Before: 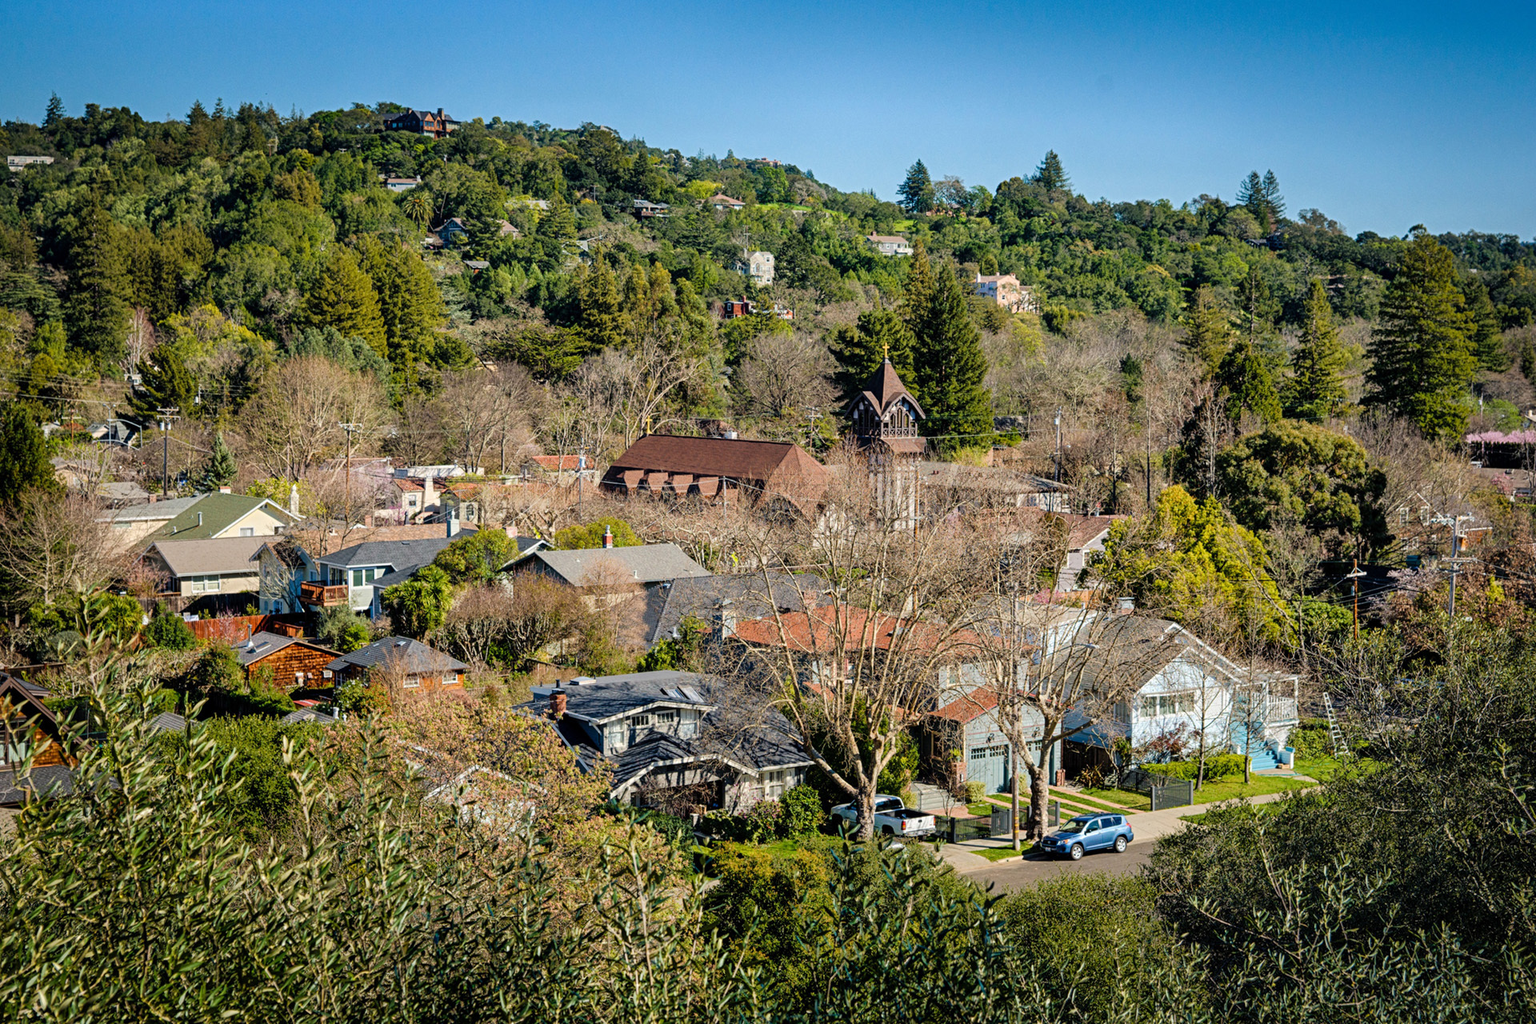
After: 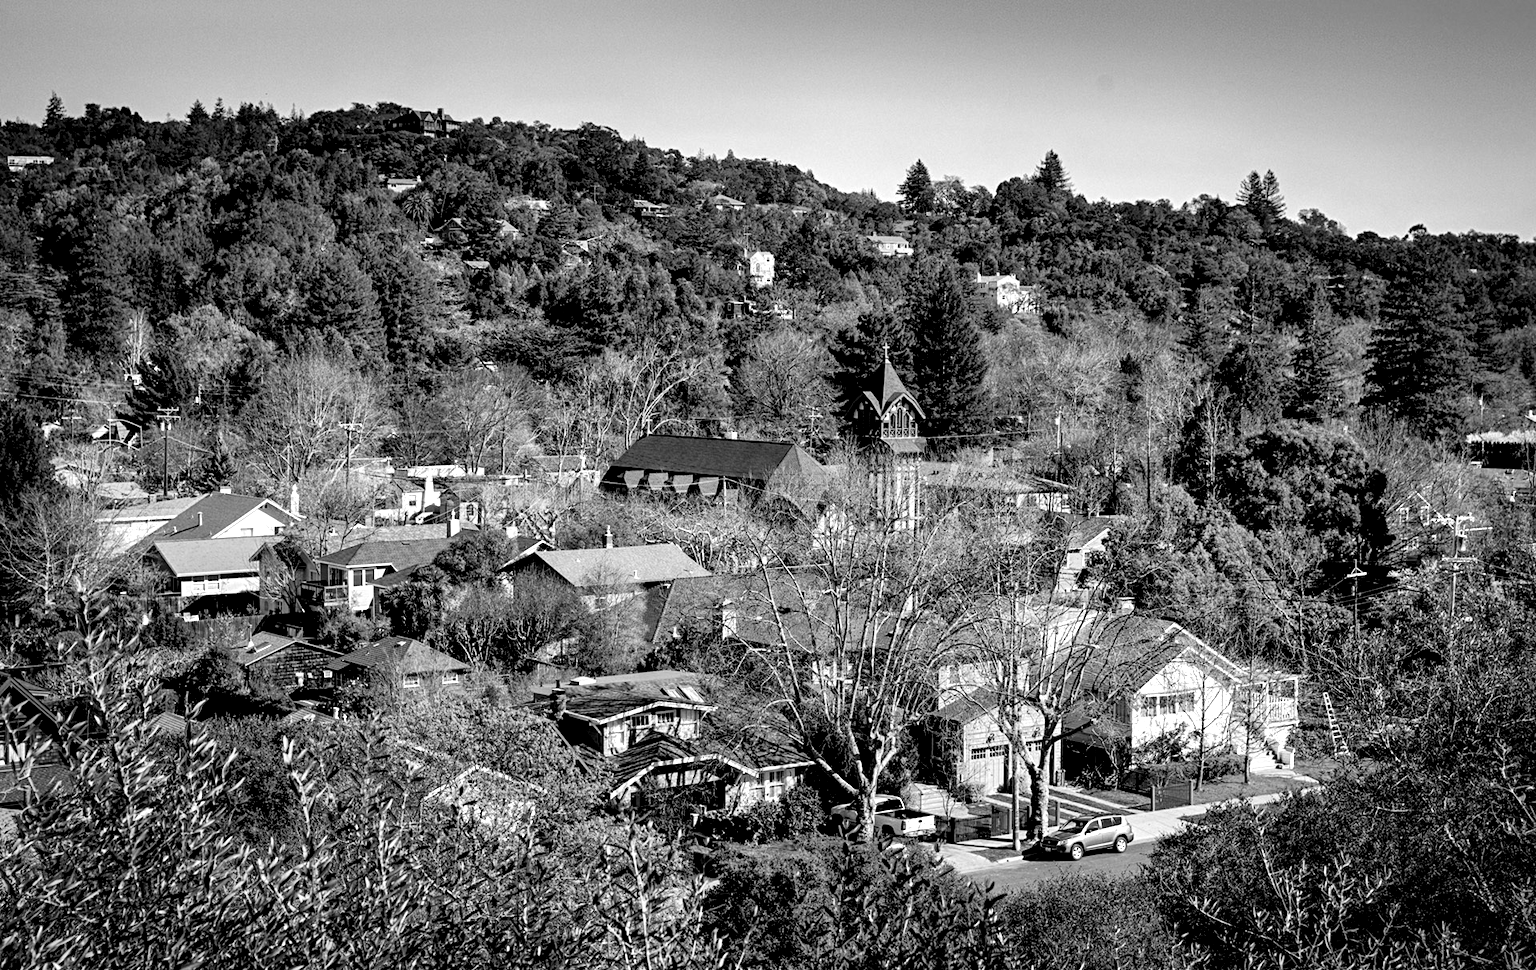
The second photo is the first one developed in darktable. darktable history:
crop and rotate: top 0.011%, bottom 5.218%
contrast equalizer: y [[0.6 ×6], [0.55 ×6], [0 ×6], [0 ×6], [0 ×6]]
color calibration: output gray [0.18, 0.41, 0.41, 0], x 0.37, y 0.382, temperature 4318.94 K
